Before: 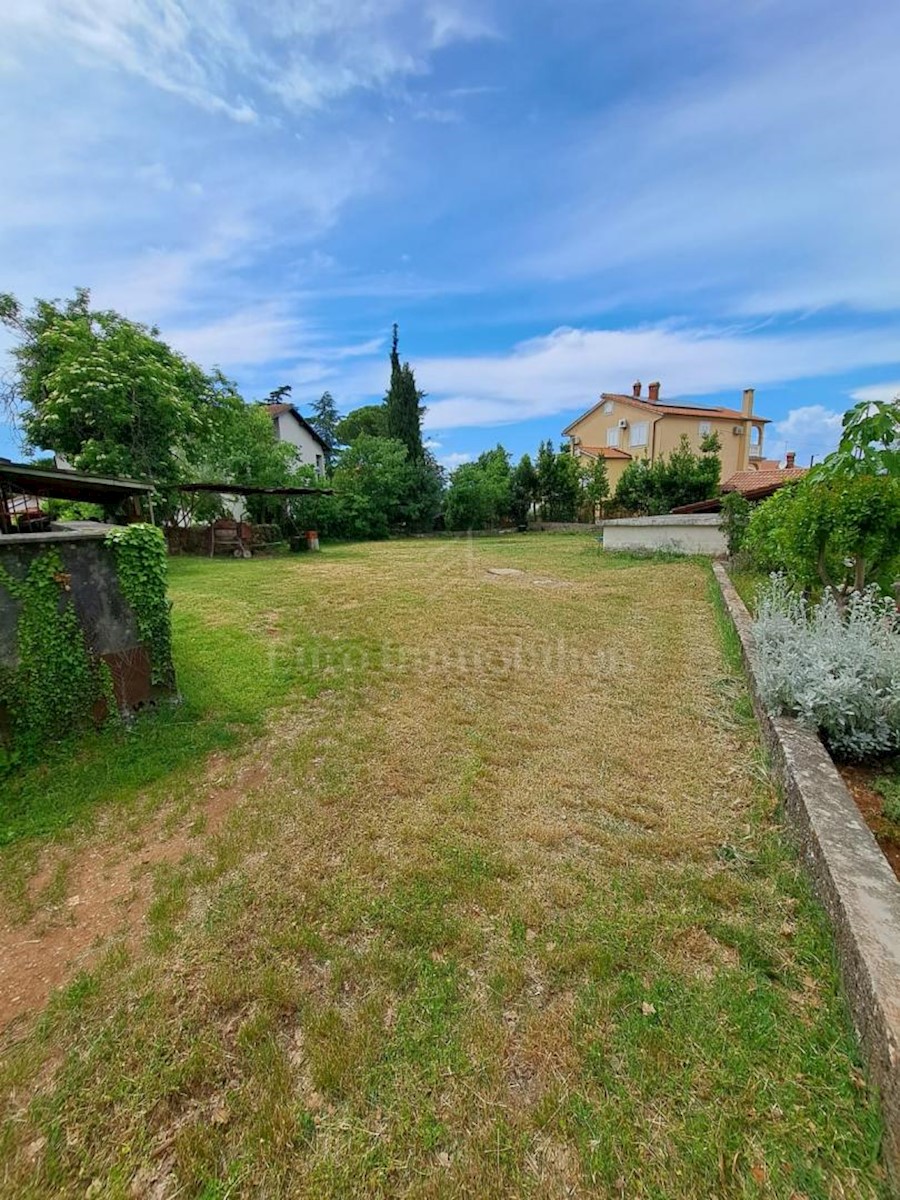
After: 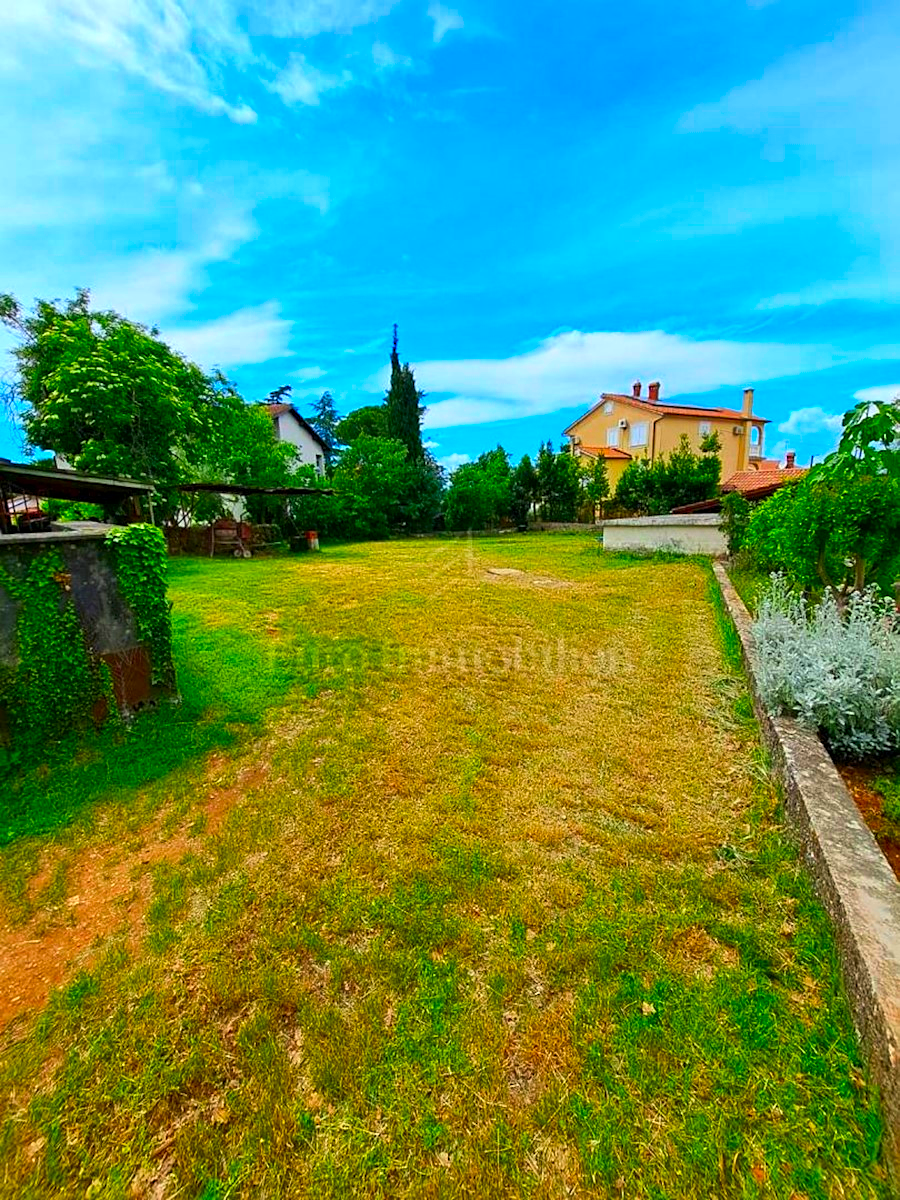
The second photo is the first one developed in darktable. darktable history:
tone equalizer: -8 EV -0.417 EV, -7 EV -0.389 EV, -6 EV -0.333 EV, -5 EV -0.222 EV, -3 EV 0.222 EV, -2 EV 0.333 EV, -1 EV 0.389 EV, +0 EV 0.417 EV, edges refinement/feathering 500, mask exposure compensation -1.57 EV, preserve details no
color correction: saturation 2.15
sharpen: amount 0.2
